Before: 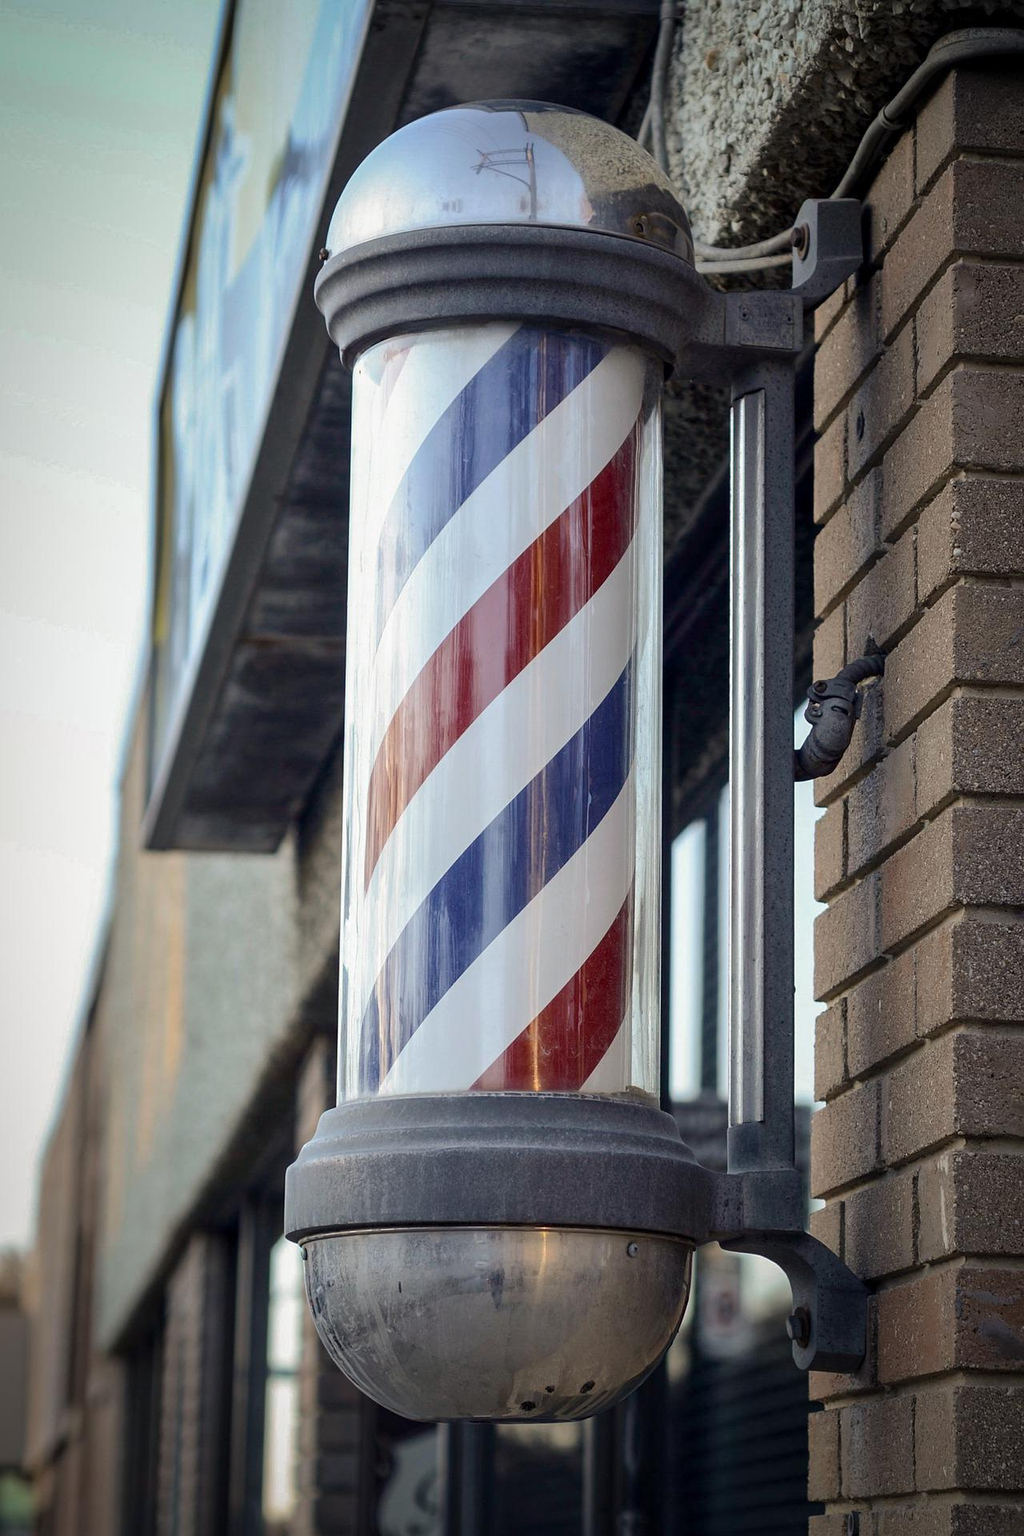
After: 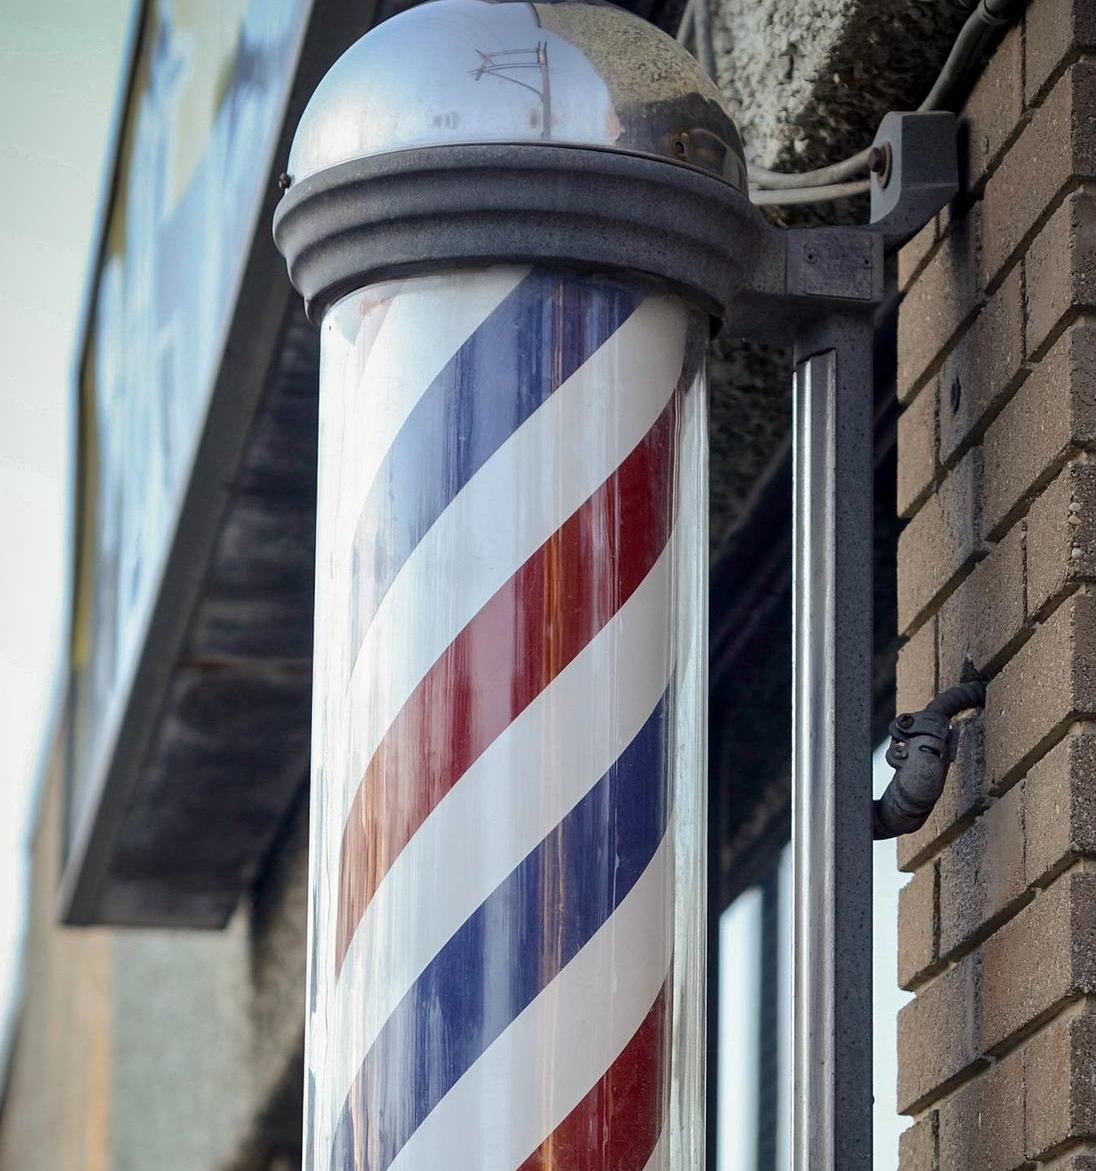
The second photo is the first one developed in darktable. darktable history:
crop and rotate: left 9.415%, top 7.152%, right 4.889%, bottom 31.839%
